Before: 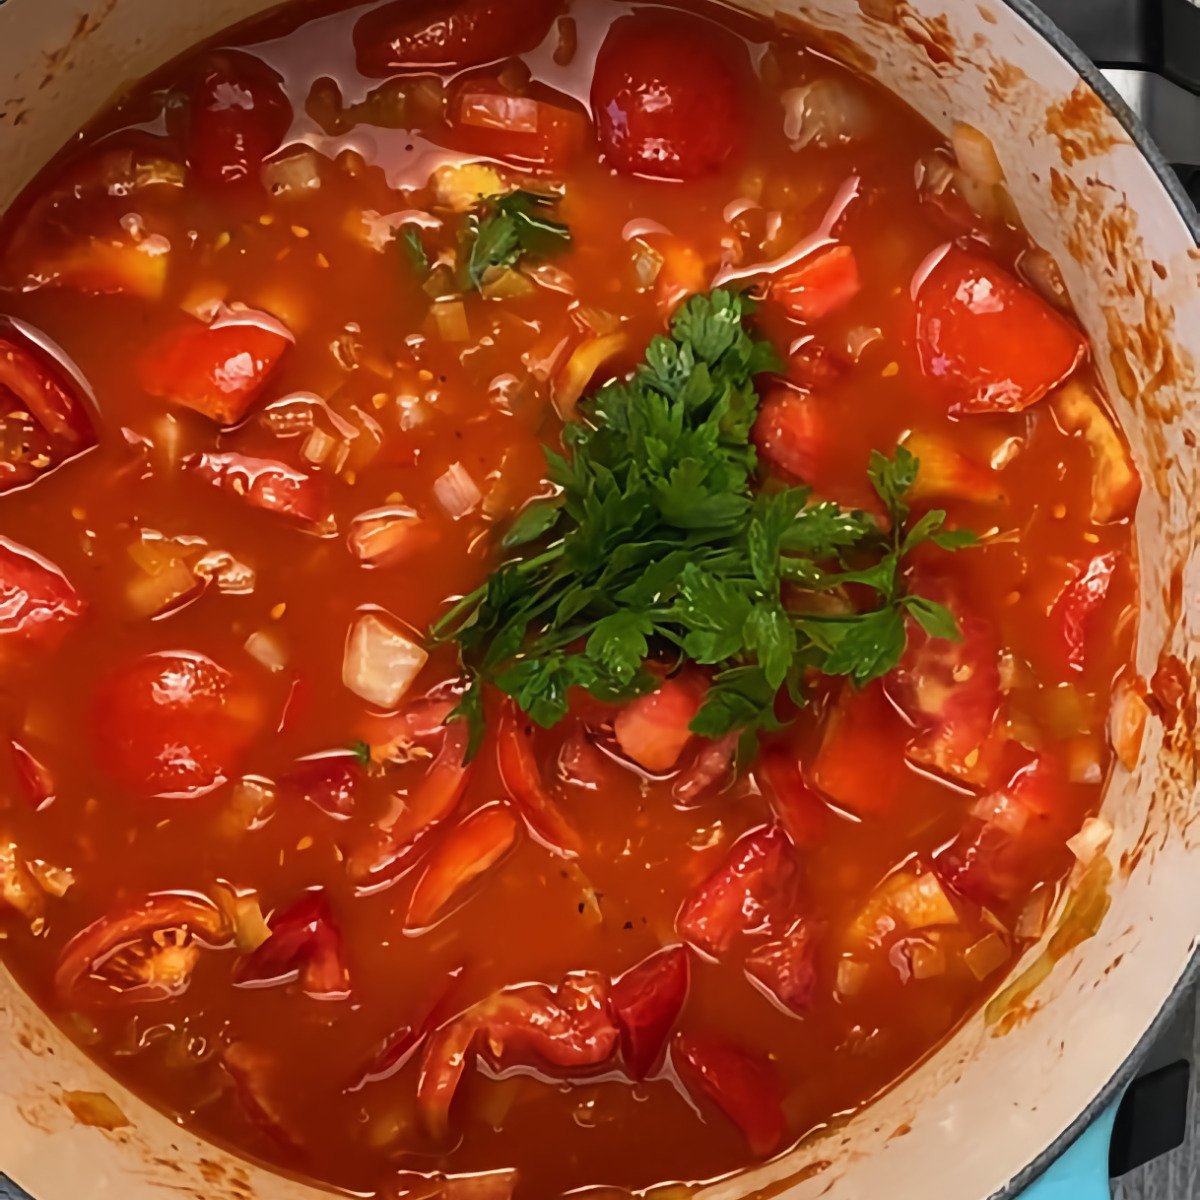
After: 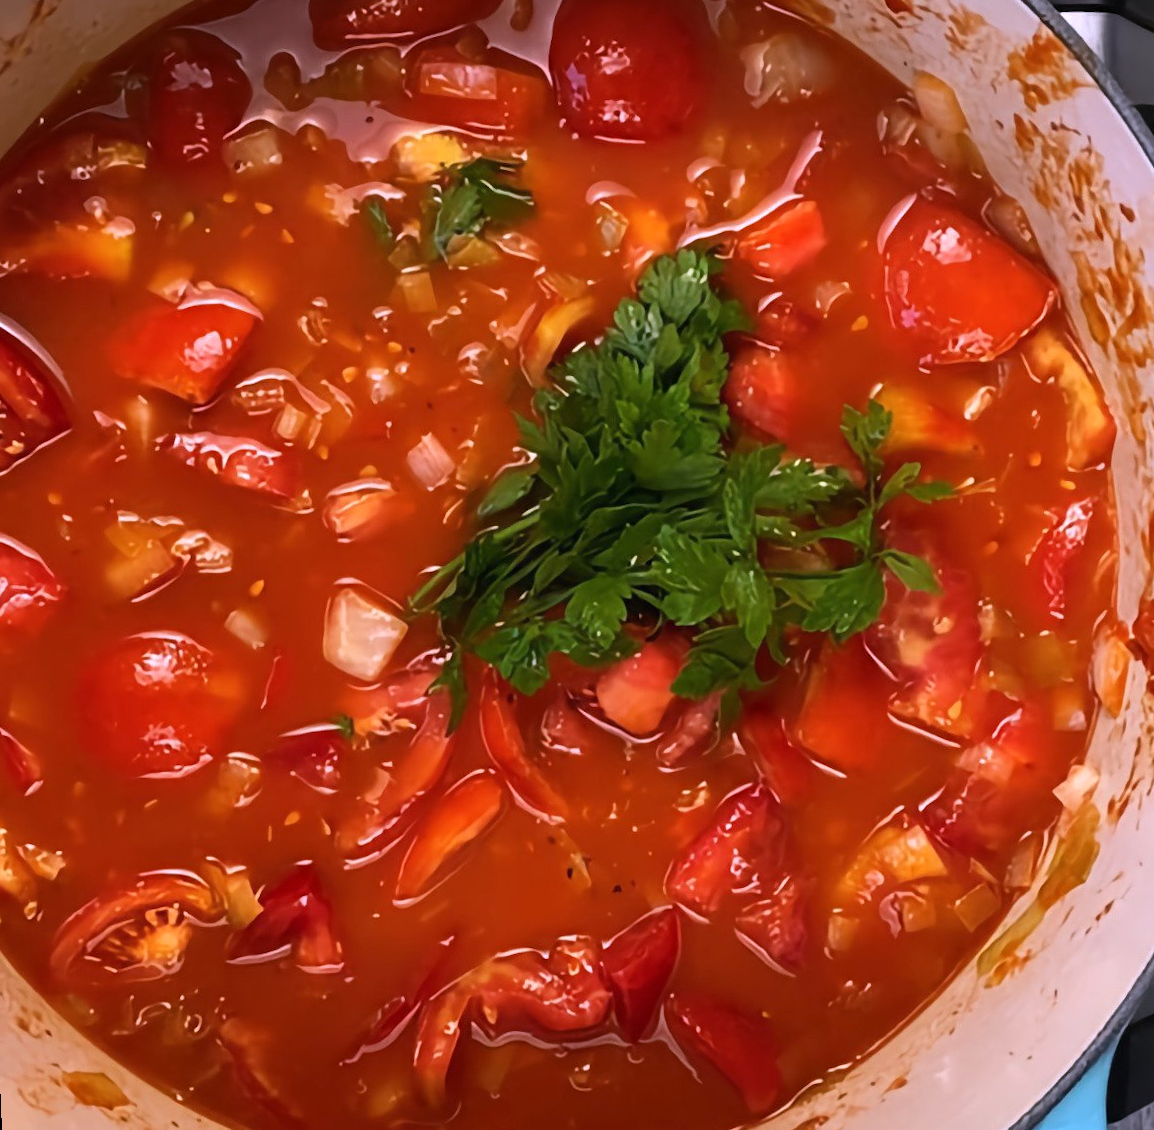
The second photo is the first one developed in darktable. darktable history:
rotate and perspective: rotation -2.12°, lens shift (vertical) 0.009, lens shift (horizontal) -0.008, automatic cropping original format, crop left 0.036, crop right 0.964, crop top 0.05, crop bottom 0.959
white balance: red 1.042, blue 1.17
